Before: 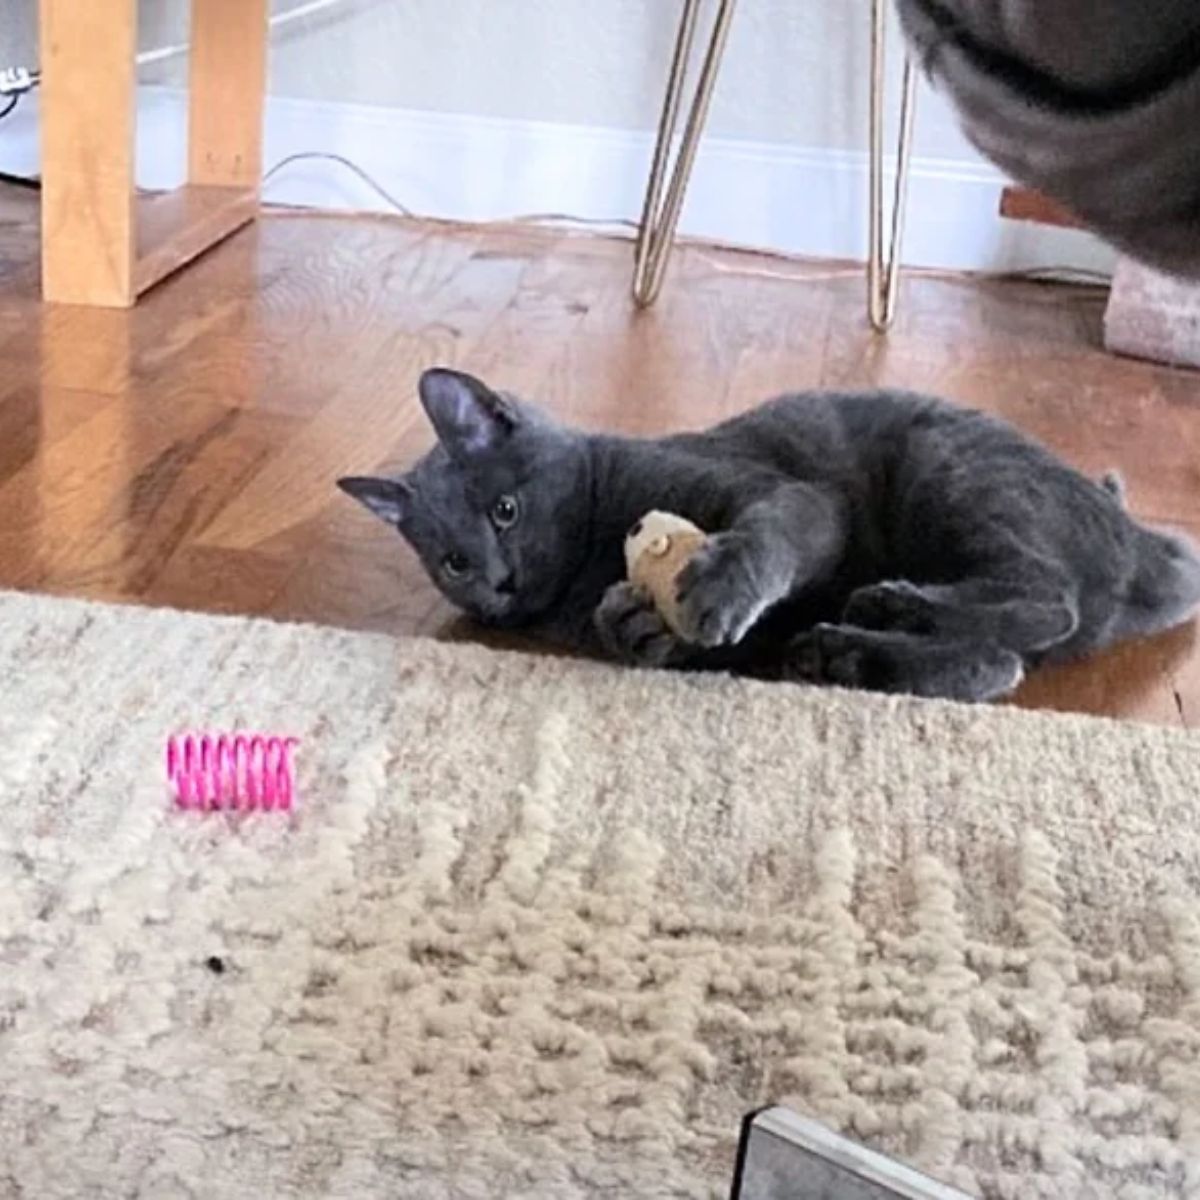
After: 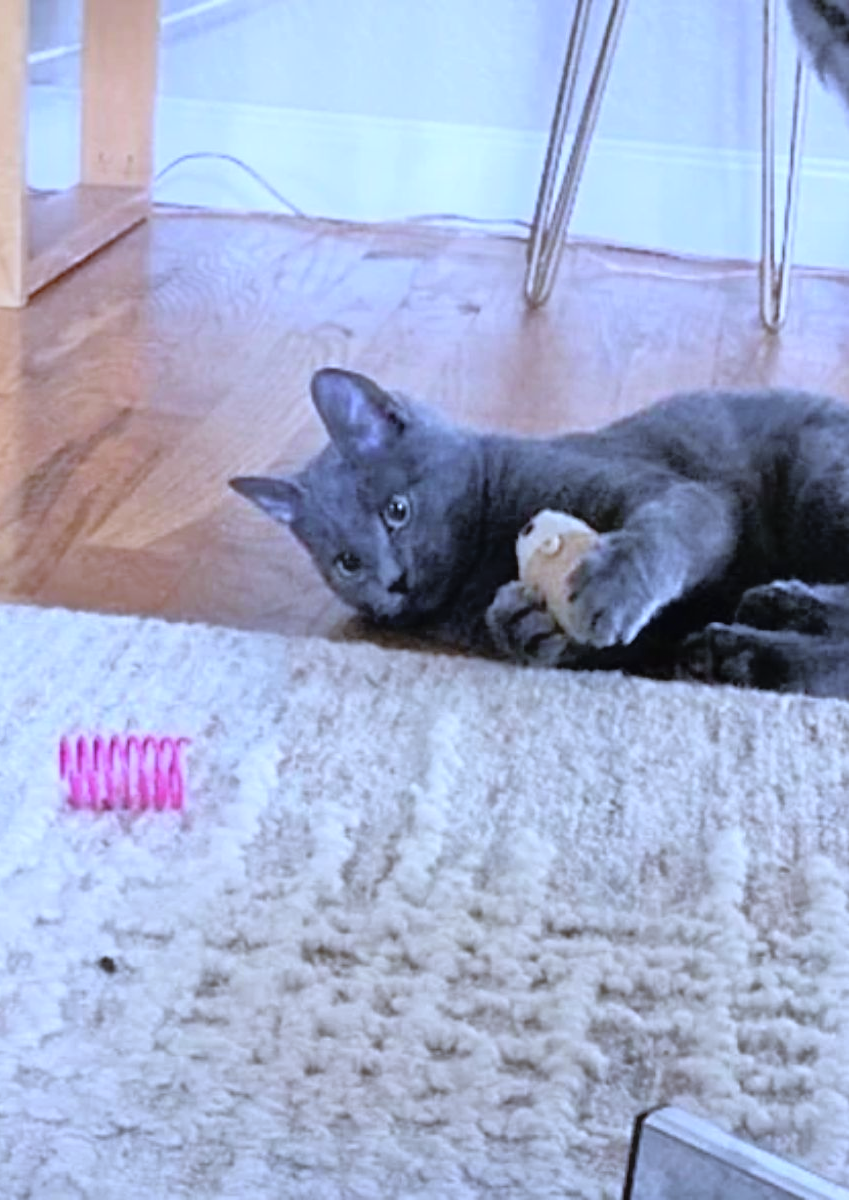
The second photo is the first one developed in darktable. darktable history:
crop and rotate: left 9.061%, right 20.142%
tone equalizer: -7 EV 0.15 EV, -6 EV 0.6 EV, -5 EV 1.15 EV, -4 EV 1.33 EV, -3 EV 1.15 EV, -2 EV 0.6 EV, -1 EV 0.15 EV, mask exposure compensation -0.5 EV
contrast equalizer: octaves 7, y [[0.6 ×6], [0.55 ×6], [0 ×6], [0 ×6], [0 ×6]], mix -0.3
white balance: red 0.871, blue 1.249
